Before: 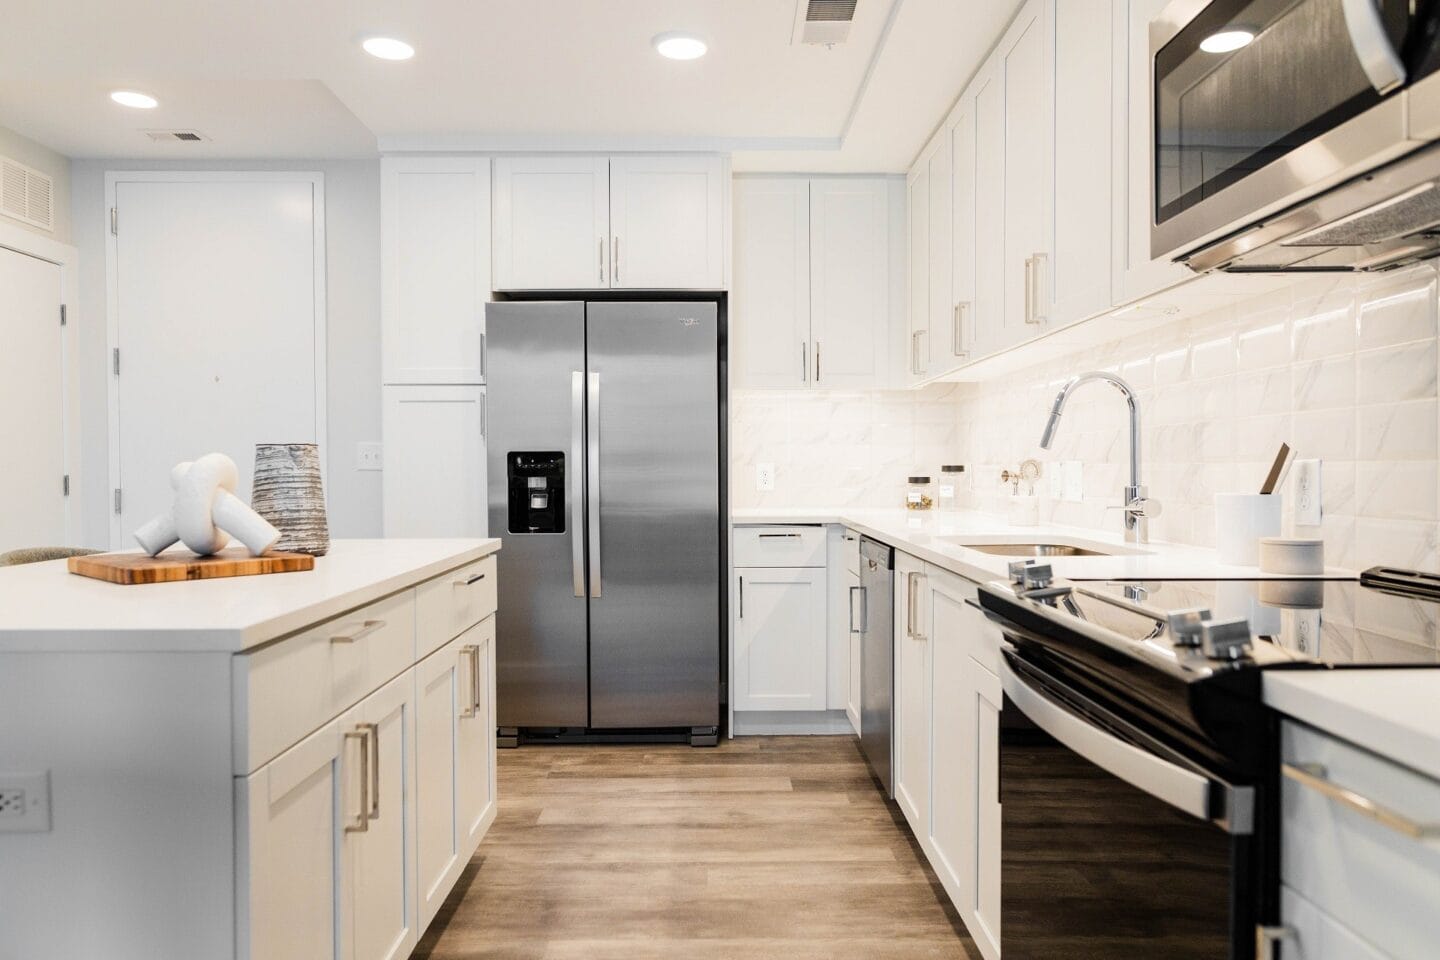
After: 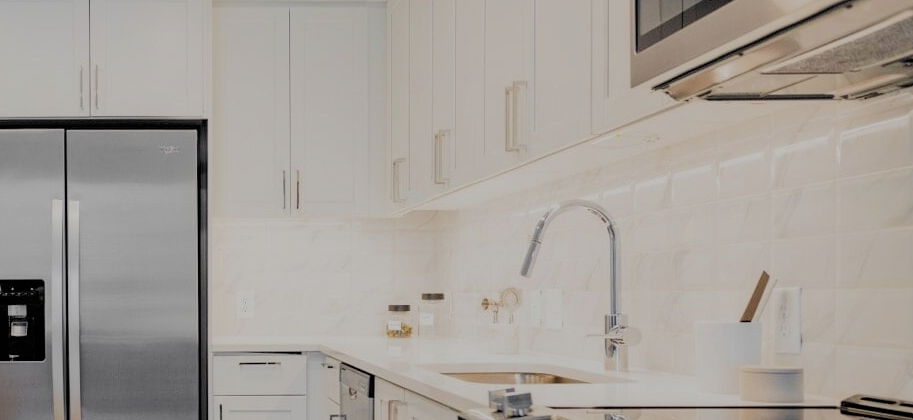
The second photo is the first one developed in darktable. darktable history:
filmic rgb: black relative exposure -6.98 EV, white relative exposure 5.6 EV, hardness 2.86, add noise in highlights 0.002, preserve chrominance max RGB, color science v3 (2019), use custom middle-gray values true, contrast in highlights soft
color balance rgb: shadows lift › chroma 2.91%, shadows lift › hue 280.19°, perceptual saturation grading › global saturation -0.052%, global vibrance 20%
crop: left 36.148%, top 17.918%, right 0.406%, bottom 38.255%
shadows and highlights: on, module defaults
